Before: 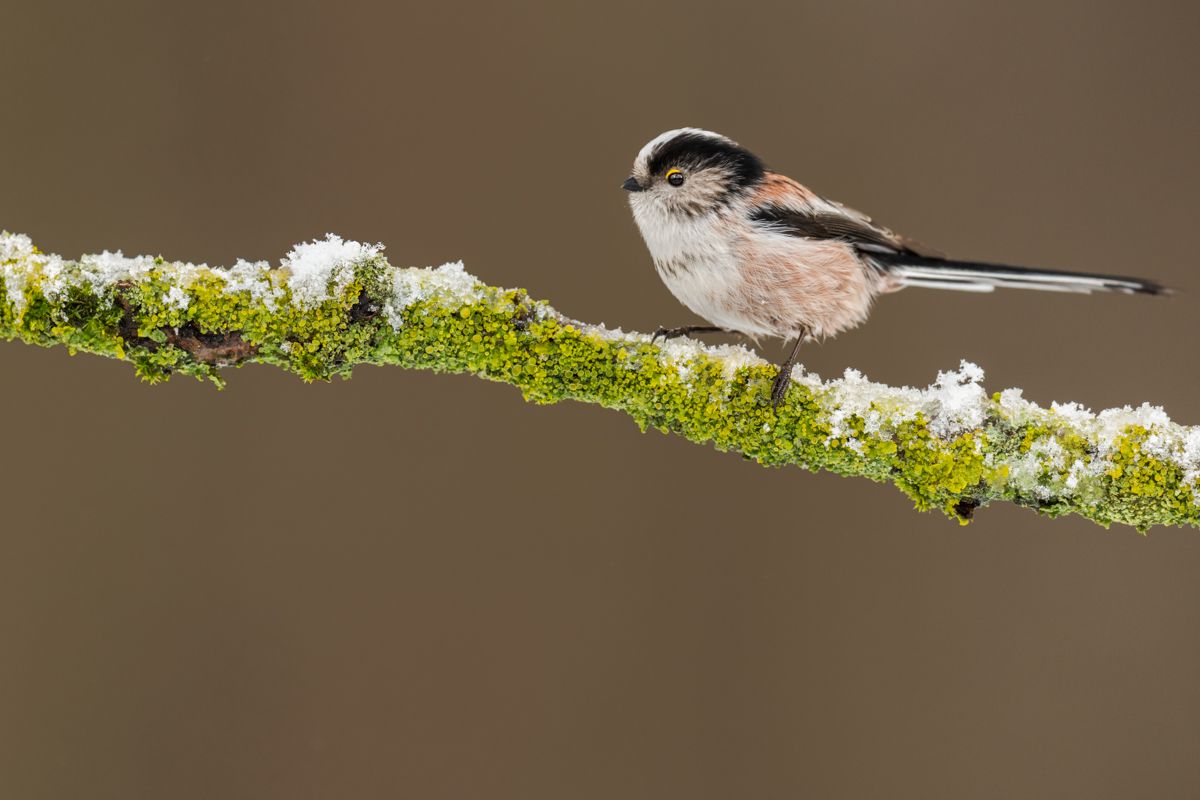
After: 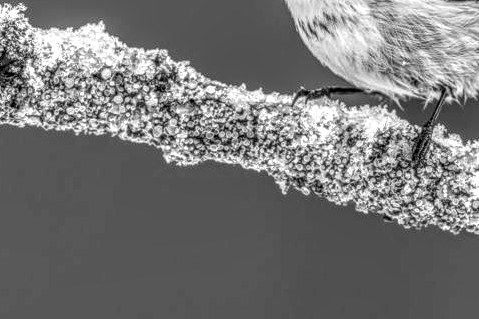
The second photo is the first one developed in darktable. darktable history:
crop: left 30%, top 30%, right 30%, bottom 30%
local contrast: highlights 0%, shadows 0%, detail 300%, midtone range 0.3
monochrome: on, module defaults
